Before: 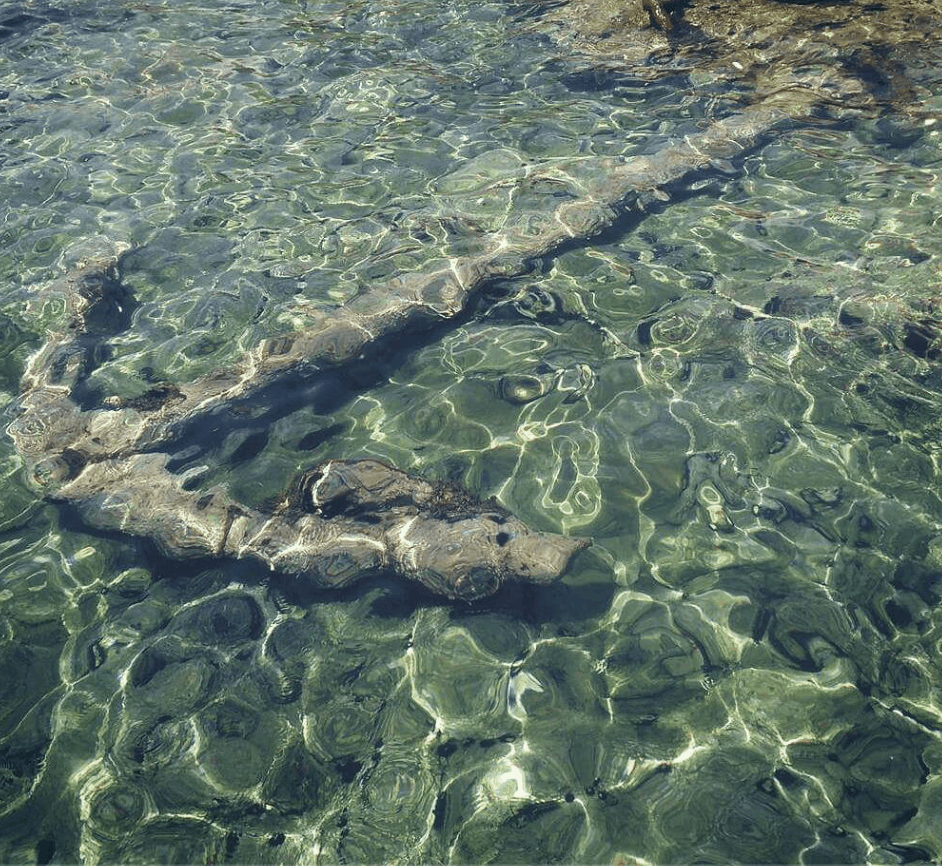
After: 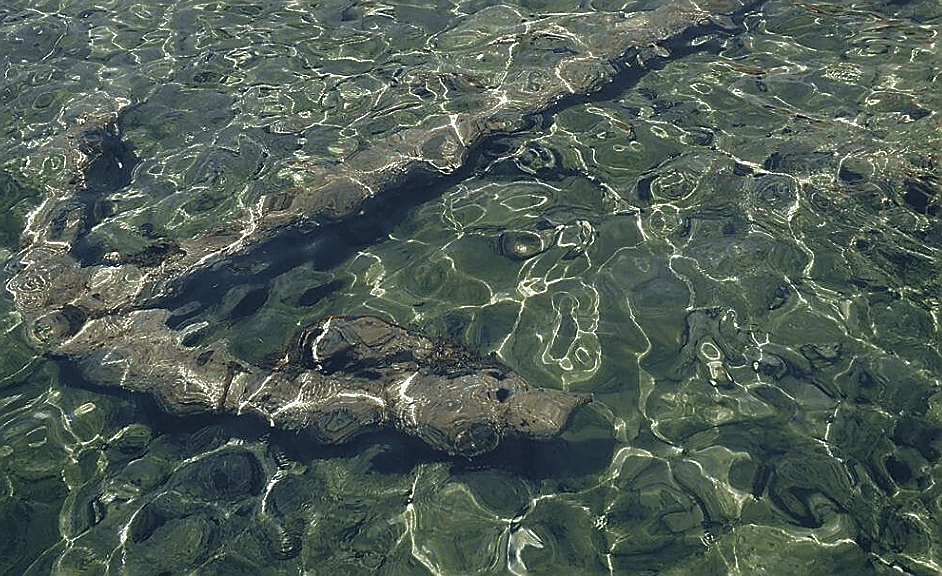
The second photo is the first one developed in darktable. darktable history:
crop: top 16.727%, bottom 16.727%
sharpen: radius 1.4, amount 1.25, threshold 0.7
rotate and perspective: crop left 0, crop top 0
base curve: curves: ch0 [(0, 0) (0.826, 0.587) (1, 1)]
